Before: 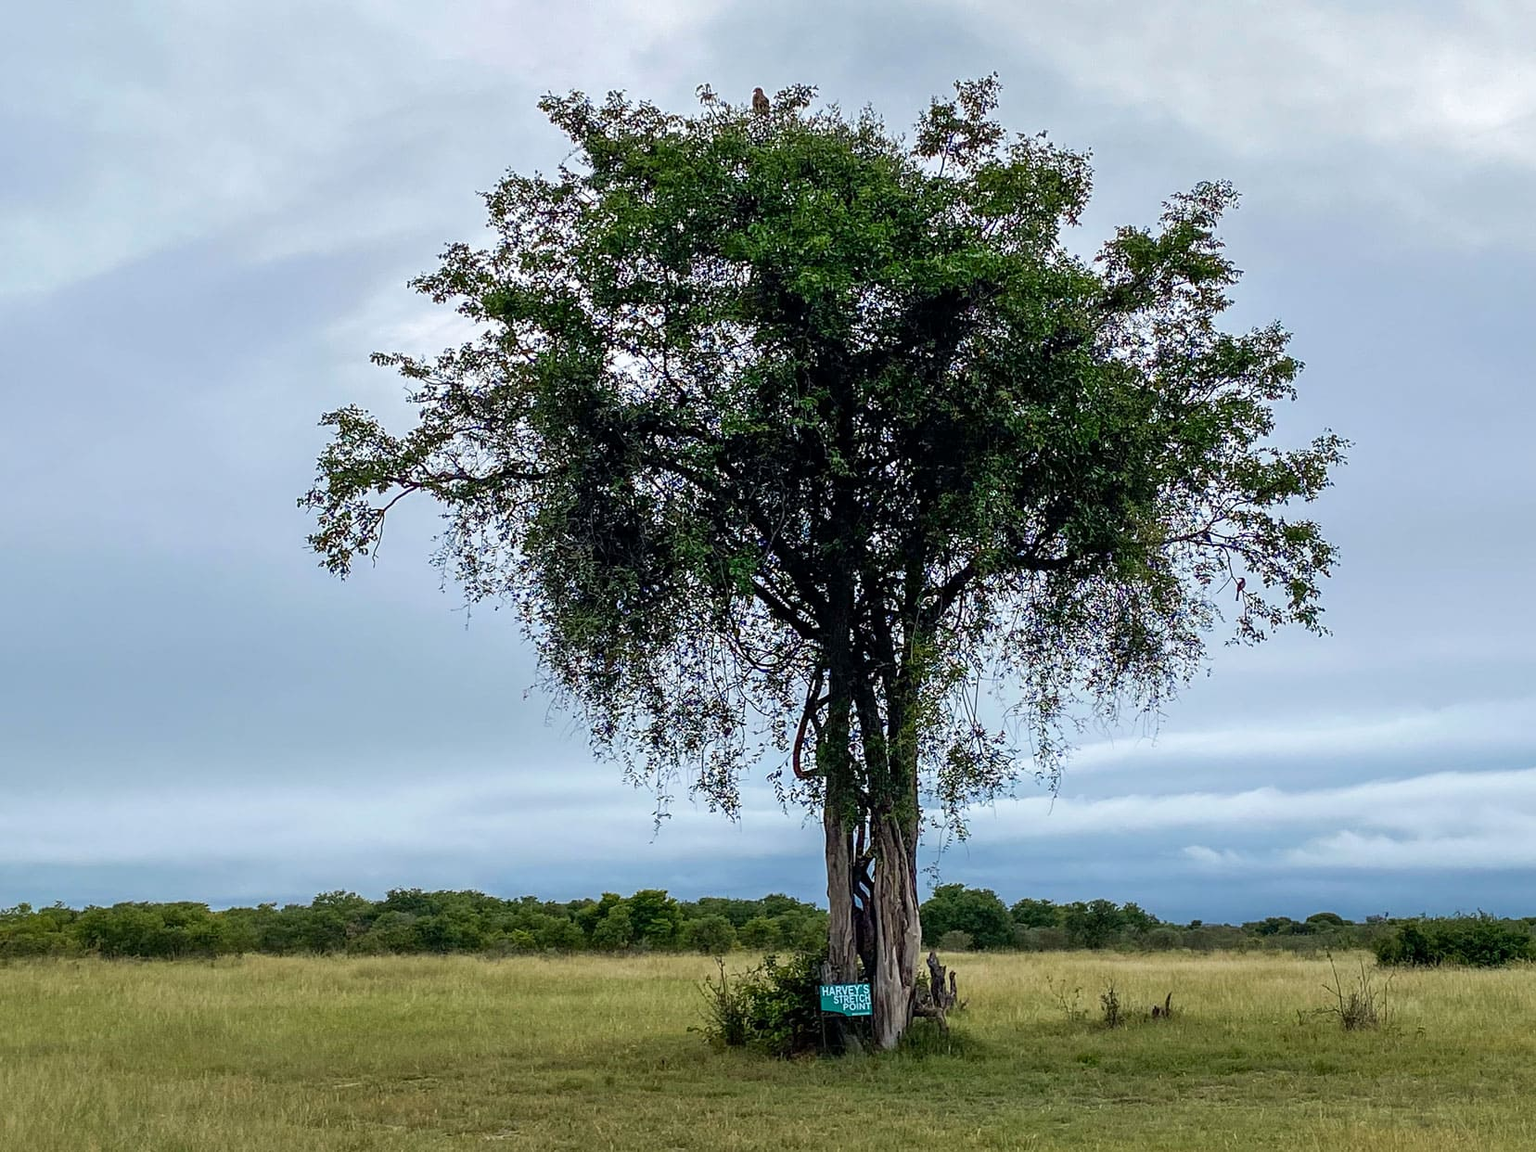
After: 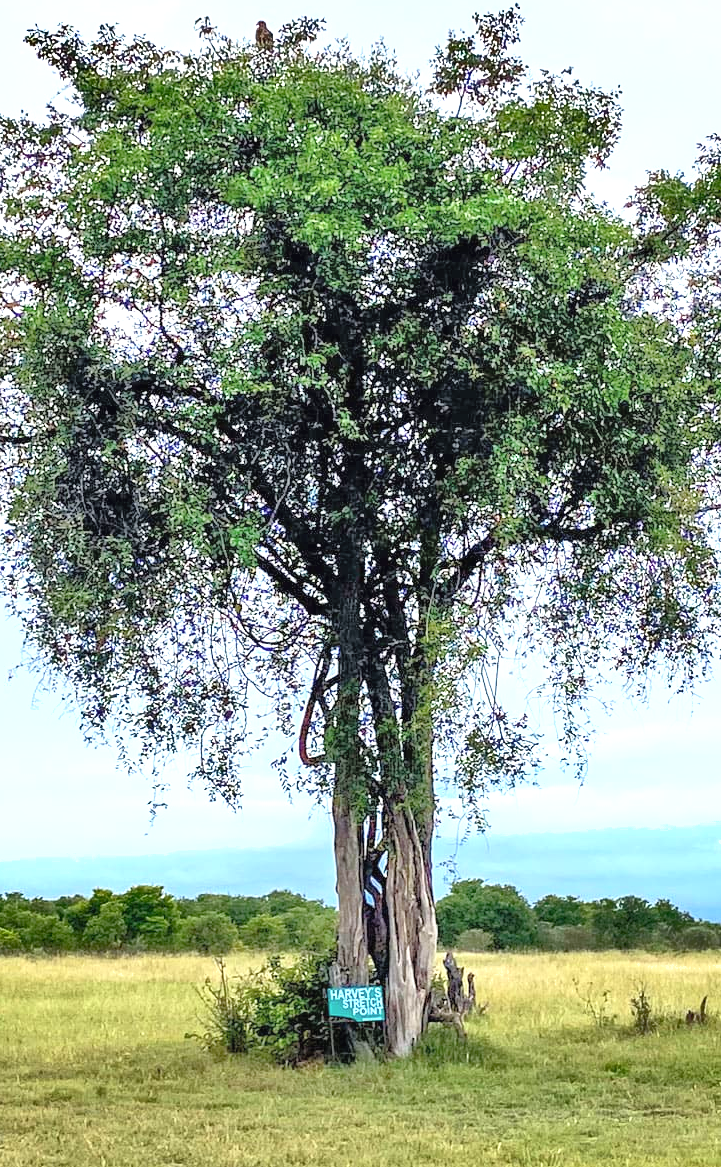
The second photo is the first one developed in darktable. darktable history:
crop: left 33.581%, top 5.986%, right 22.878%
contrast brightness saturation: contrast 0.138, brightness 0.227
exposure: black level correction 0, exposure 1.096 EV, compensate highlight preservation false
tone equalizer: -7 EV 0.159 EV, -6 EV 0.598 EV, -5 EV 1.13 EV, -4 EV 1.35 EV, -3 EV 1.16 EV, -2 EV 0.6 EV, -1 EV 0.164 EV
shadows and highlights: low approximation 0.01, soften with gaussian
